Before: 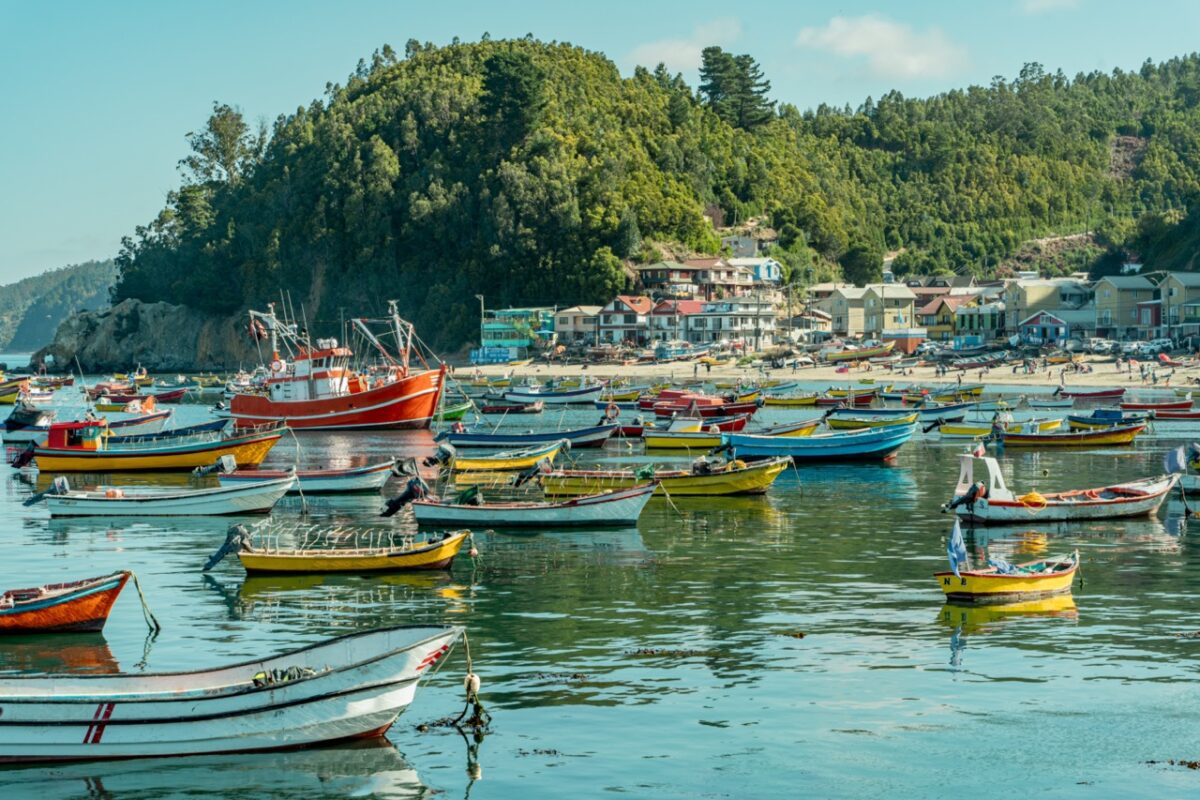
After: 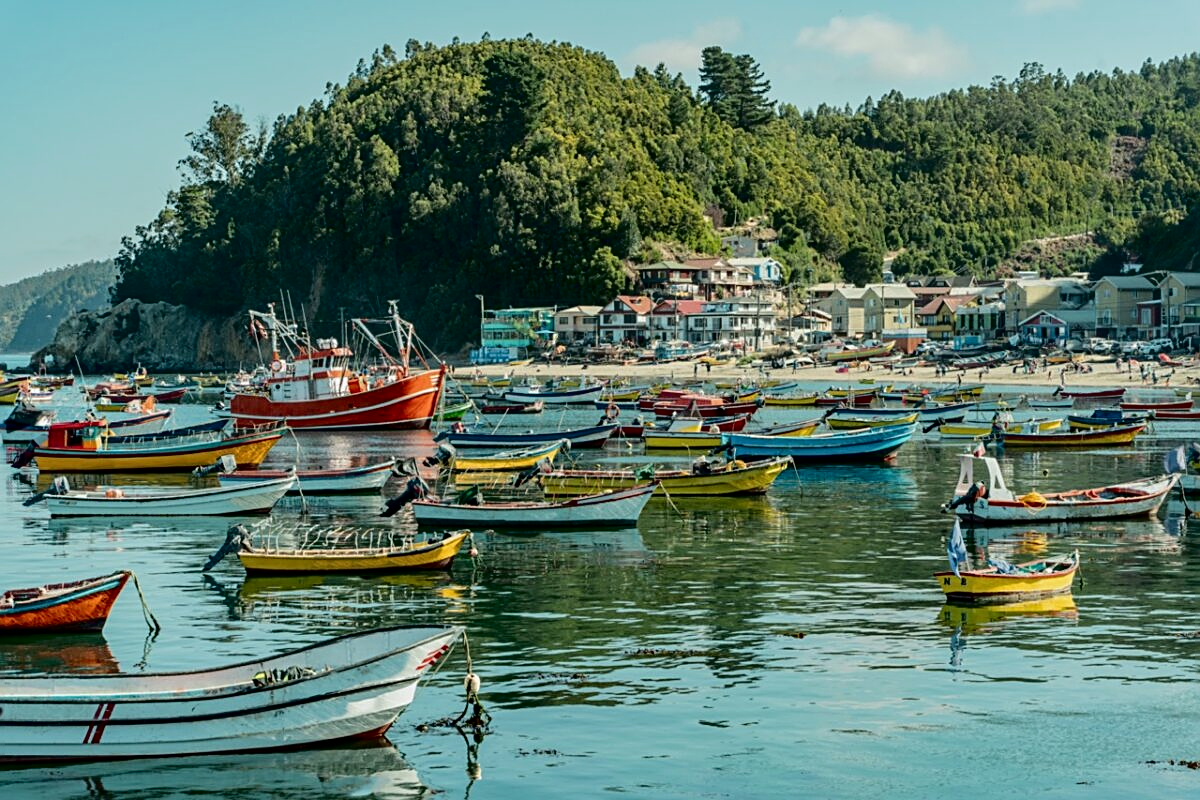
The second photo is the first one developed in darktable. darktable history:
exposure: exposure -0.153 EV, compensate highlight preservation false
fill light: exposure -2 EV, width 8.6
sharpen: on, module defaults
